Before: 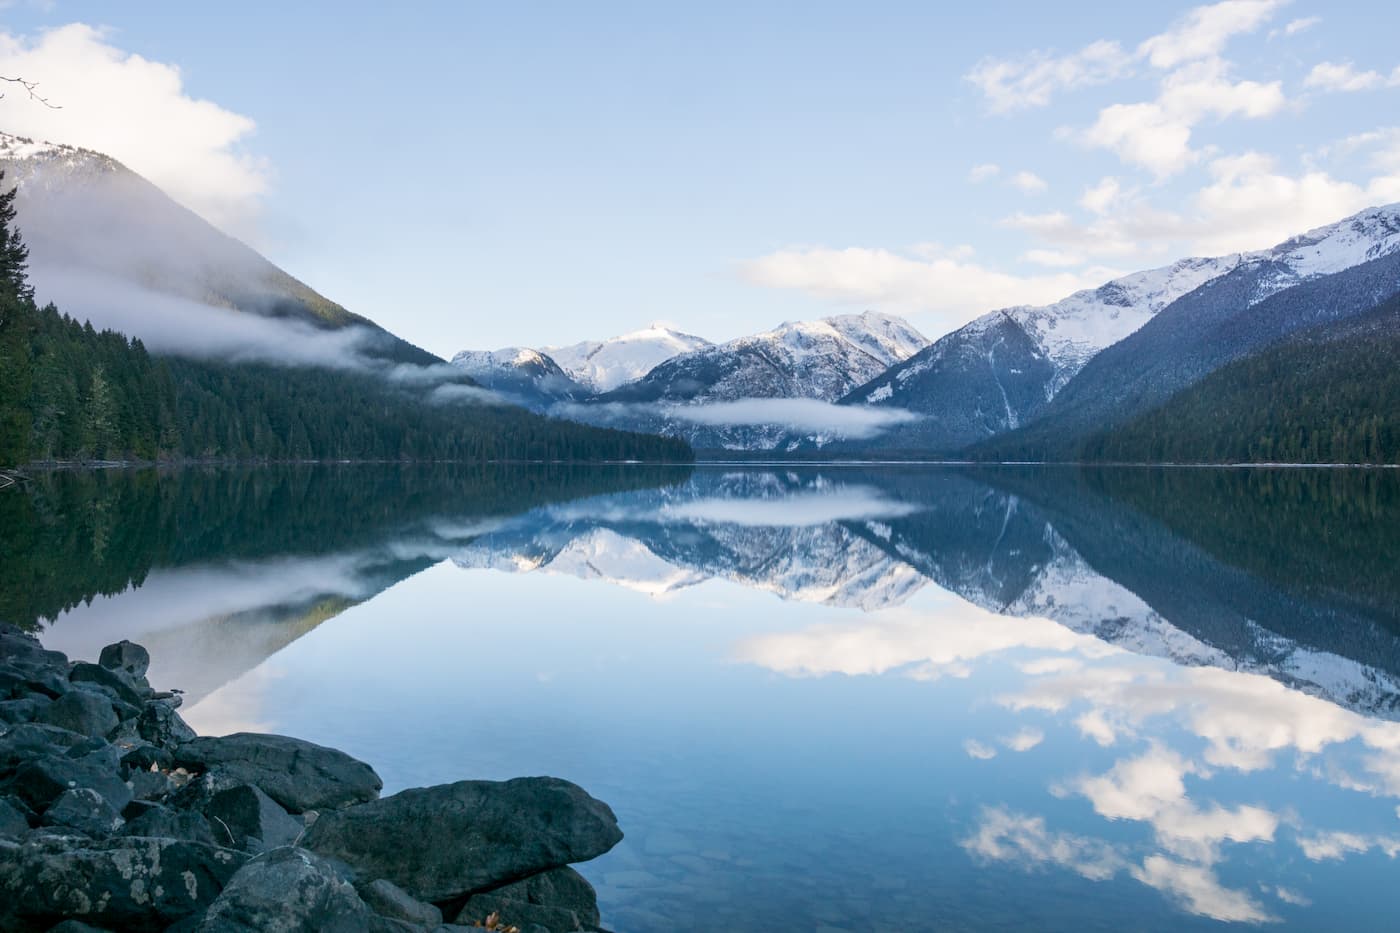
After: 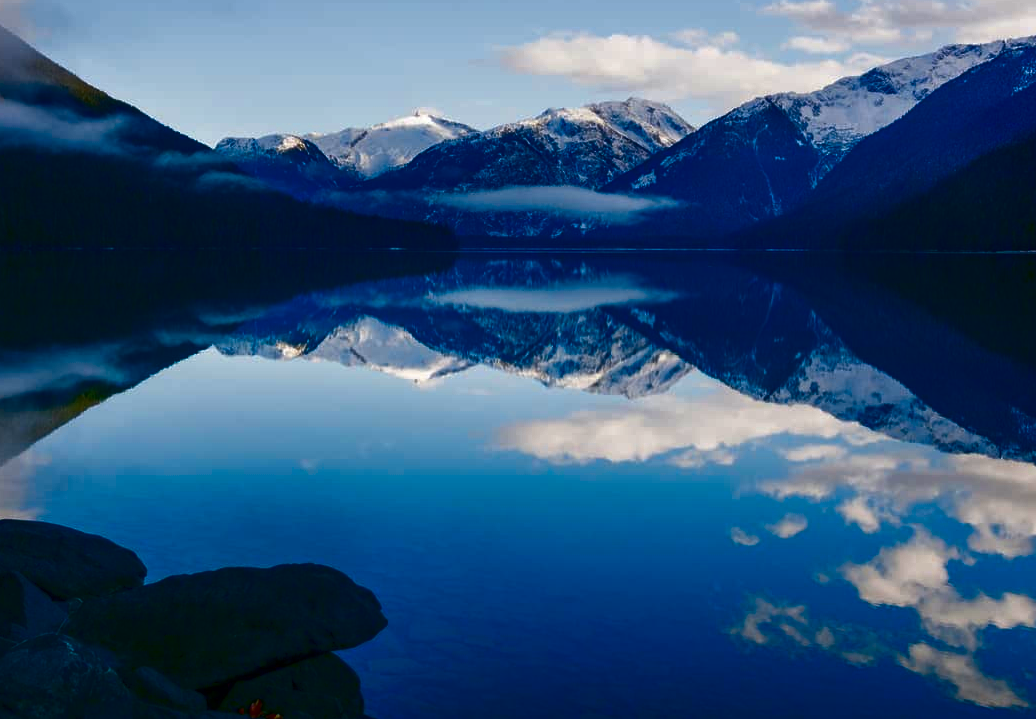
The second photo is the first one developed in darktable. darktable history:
crop: left 16.871%, top 22.857%, right 9.116%
contrast brightness saturation: brightness -1, saturation 1
